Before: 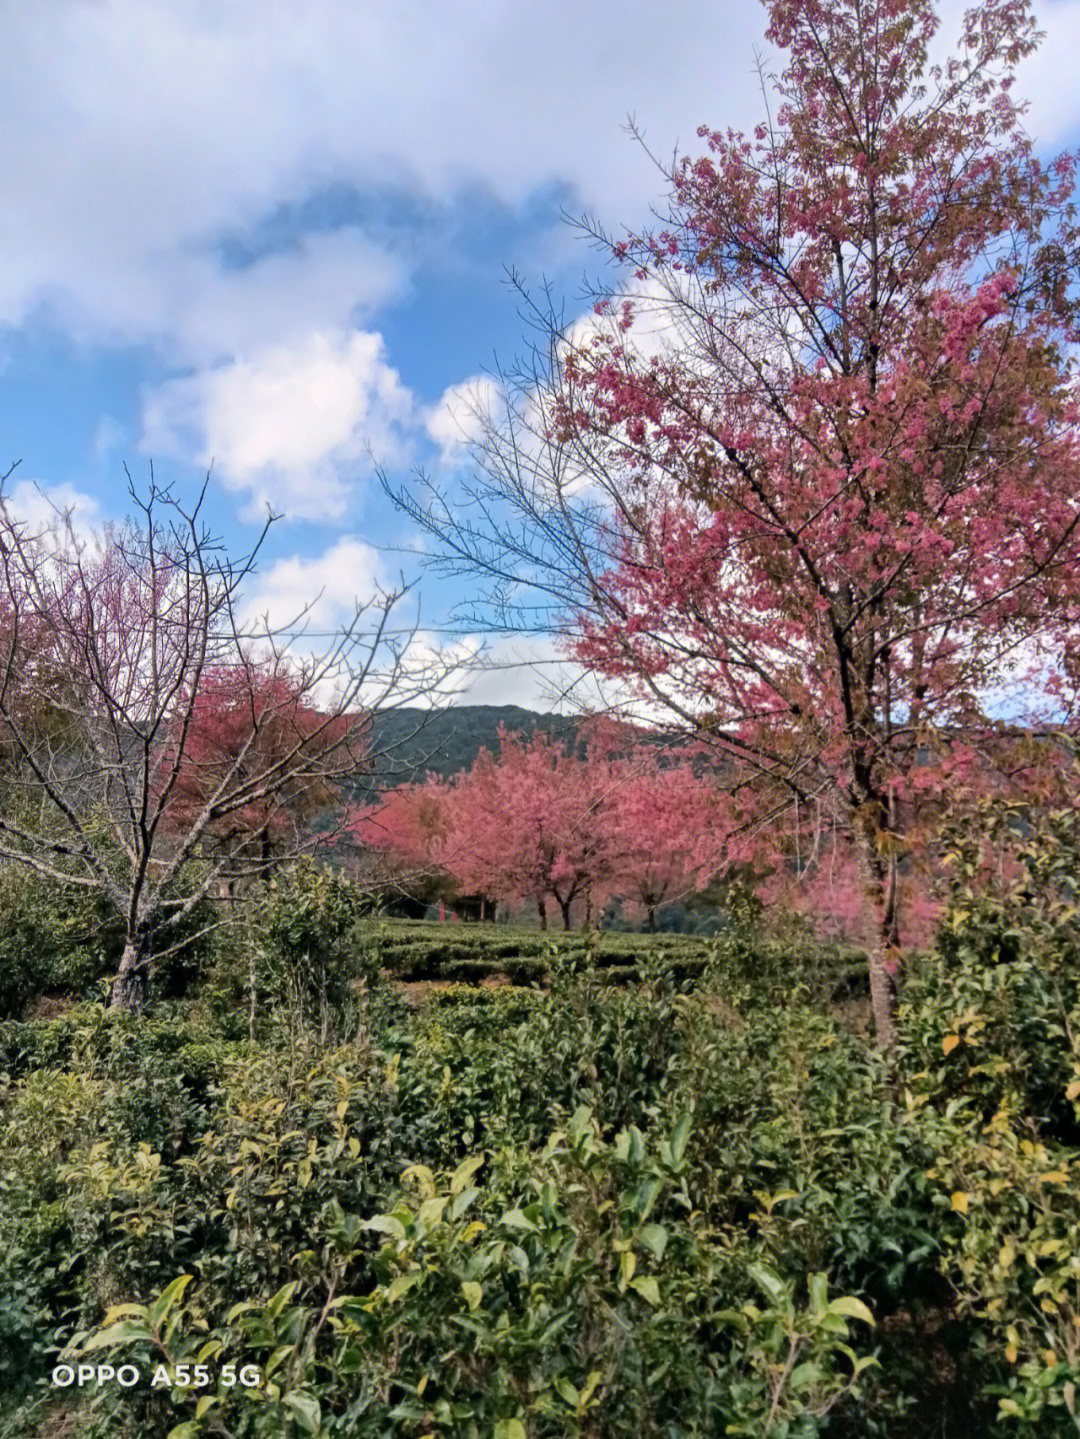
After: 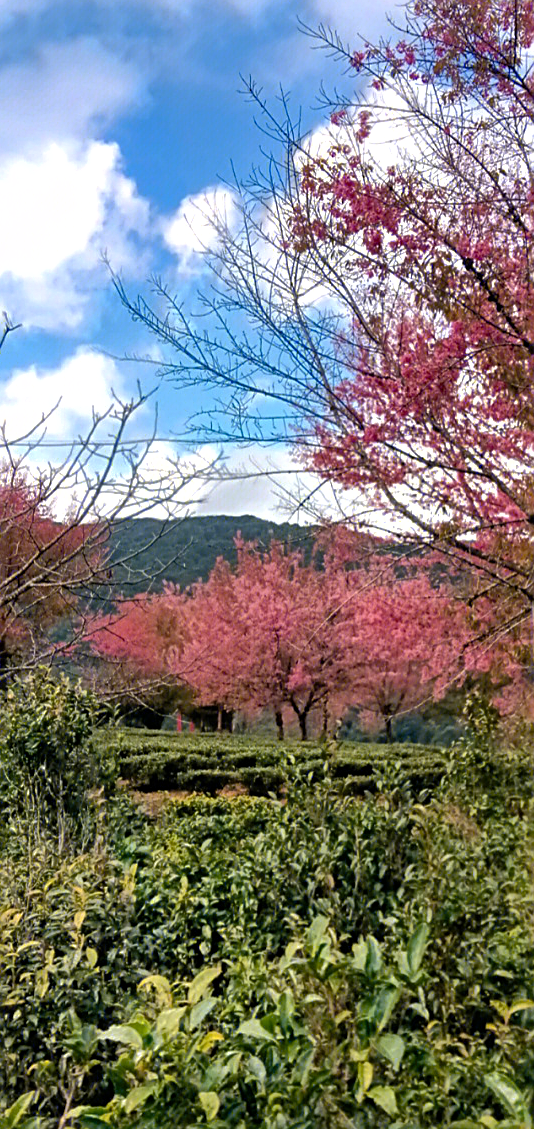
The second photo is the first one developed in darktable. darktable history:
crop and rotate: angle 0.02°, left 24.353%, top 13.219%, right 26.156%, bottom 8.224%
color balance rgb: shadows lift › luminance -20%, power › hue 72.24°, highlights gain › luminance 15%, global offset › hue 171.6°, perceptual saturation grading › highlights -15%, perceptual saturation grading › shadows 25%, global vibrance 30%, contrast 10%
shadows and highlights: on, module defaults
sharpen: on, module defaults
